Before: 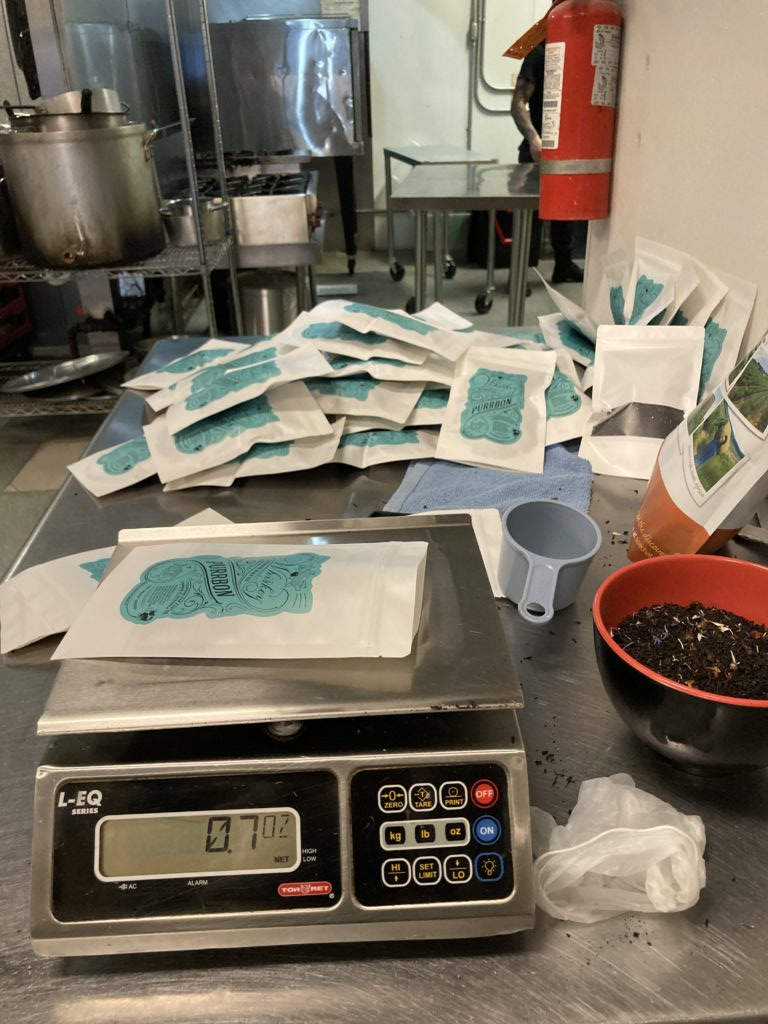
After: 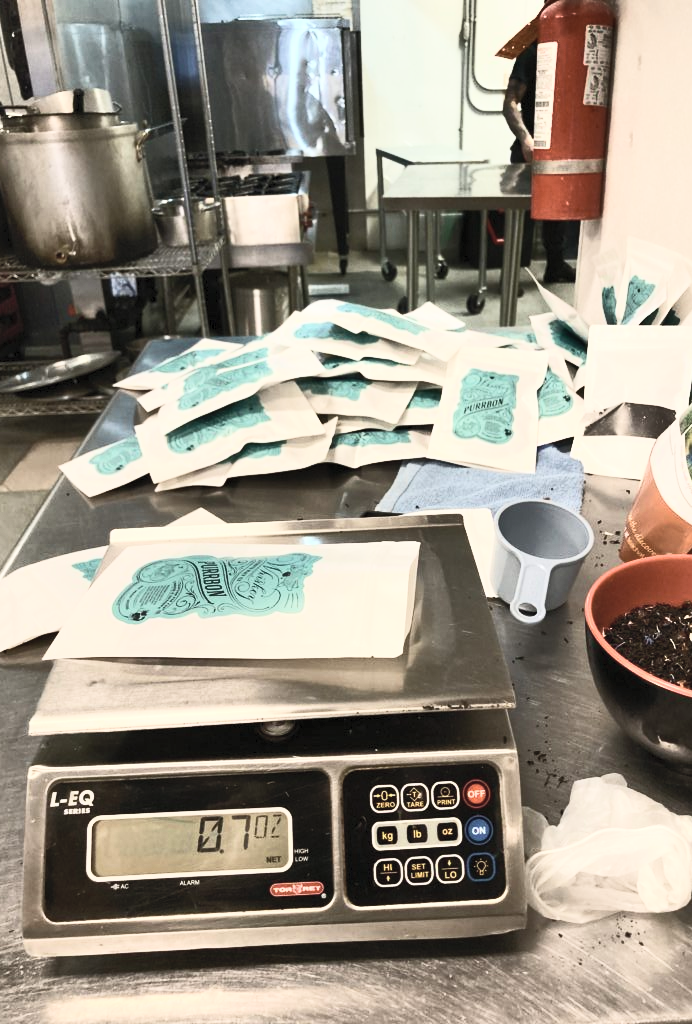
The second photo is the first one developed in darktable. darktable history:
crop and rotate: left 1.088%, right 8.807%
shadows and highlights: highlights color adjustment 0%, soften with gaussian
contrast brightness saturation: contrast 0.57, brightness 0.57, saturation -0.34
velvia: on, module defaults
